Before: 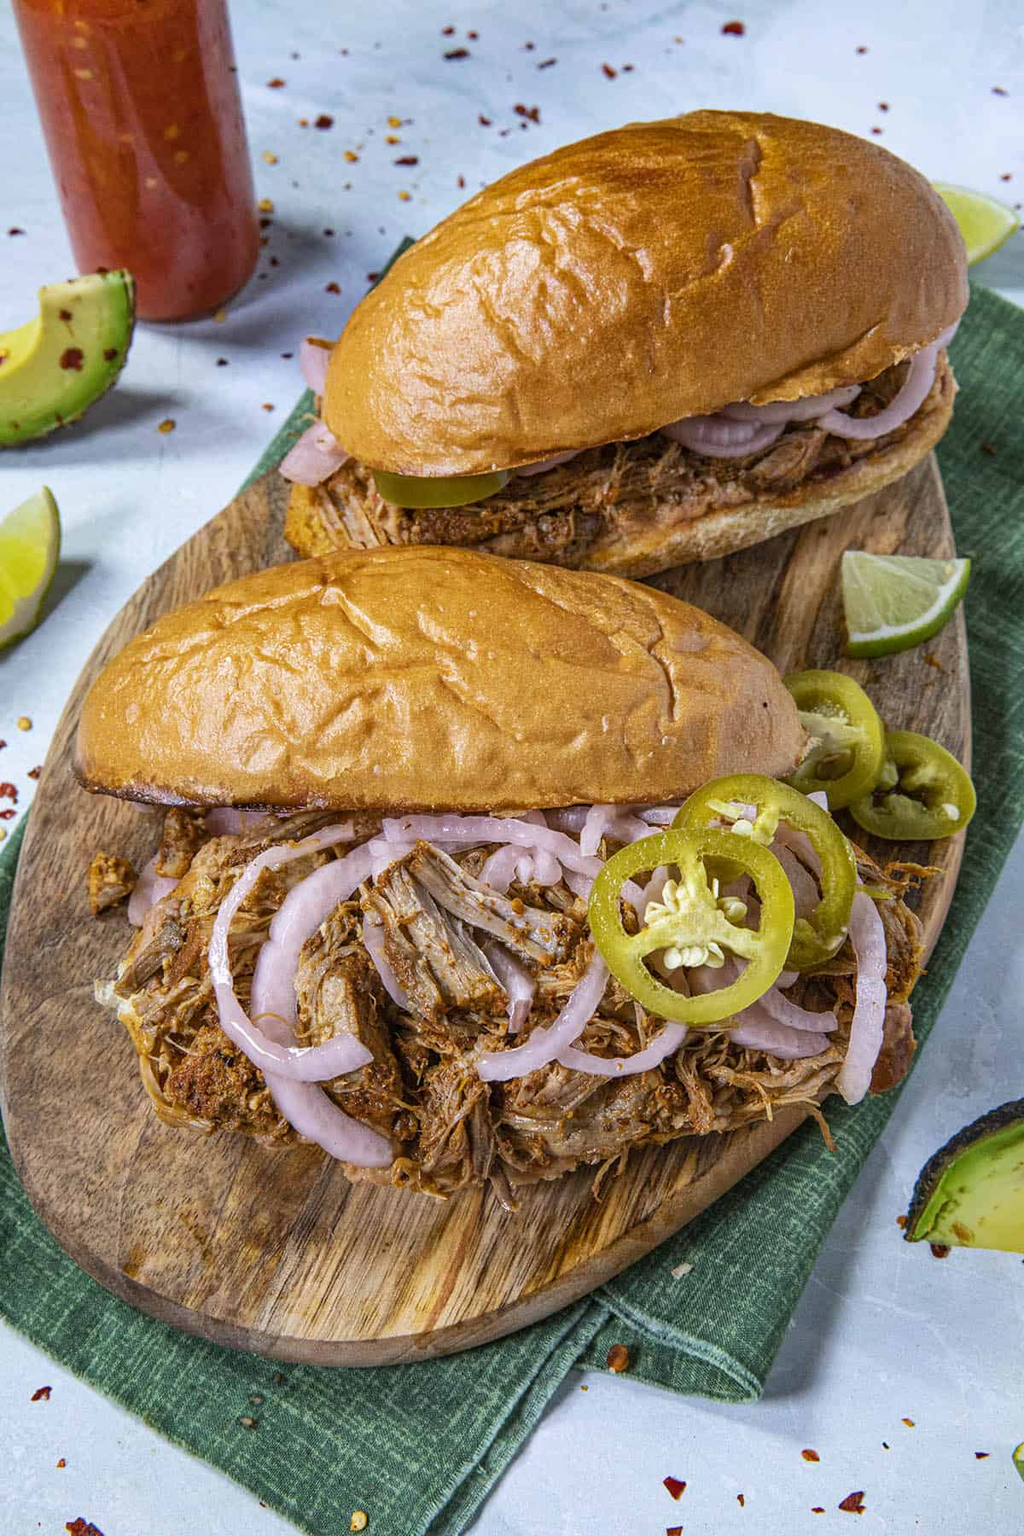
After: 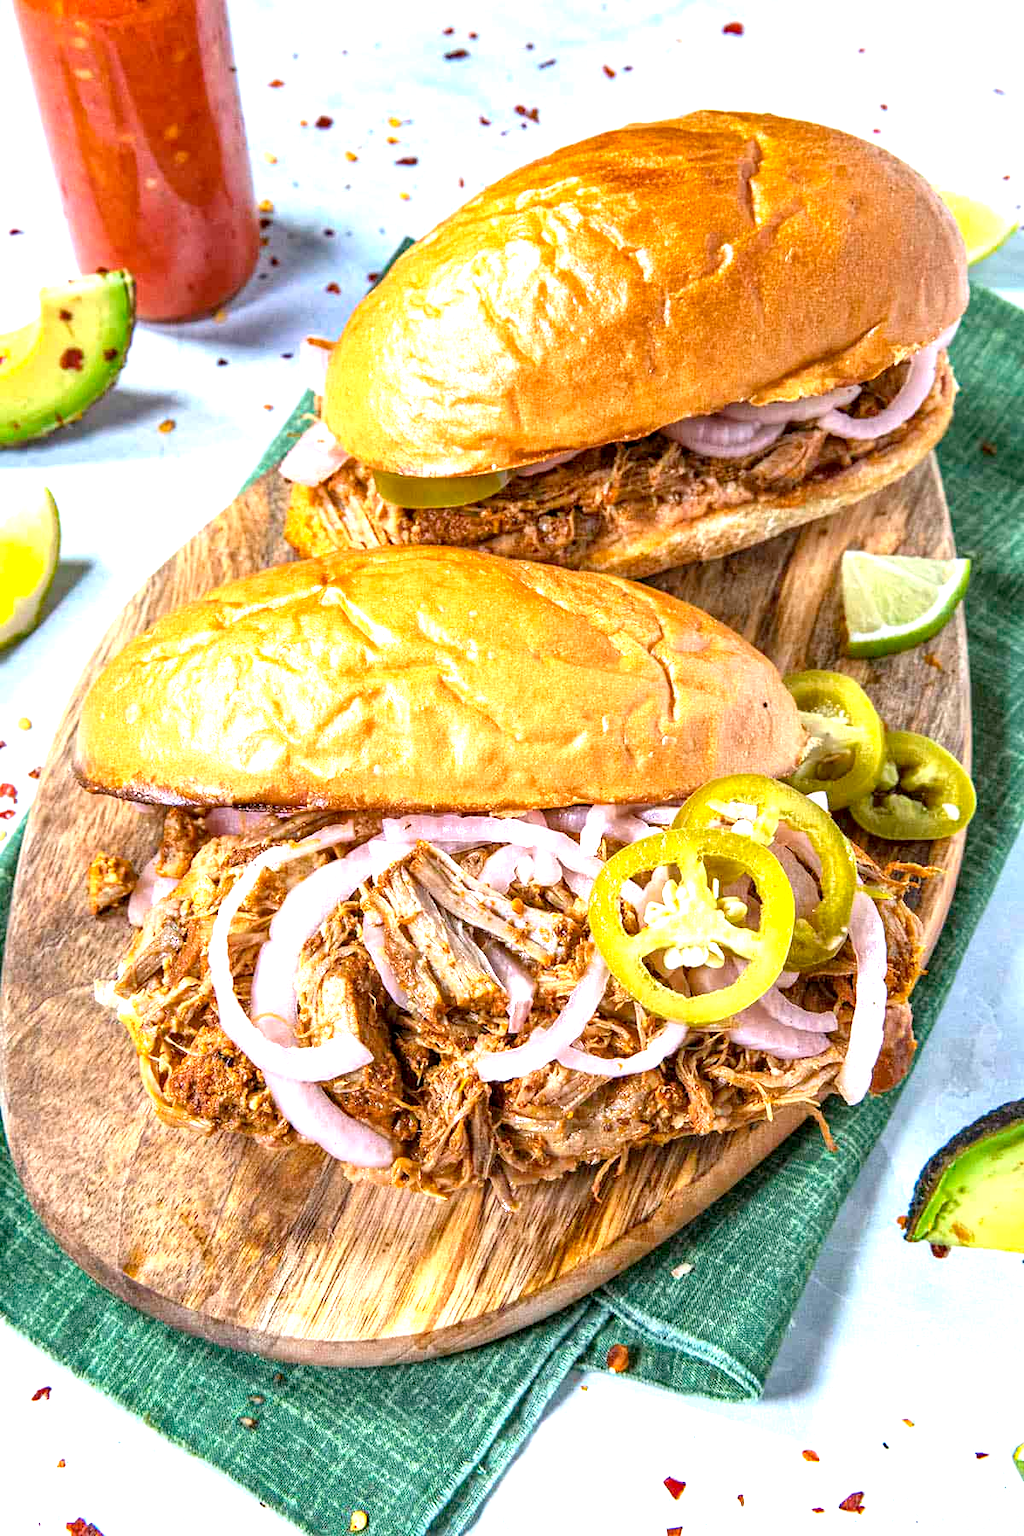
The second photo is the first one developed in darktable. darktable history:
exposure: black level correction 0.002, exposure 1.321 EV, compensate exposure bias true, compensate highlight preservation false
